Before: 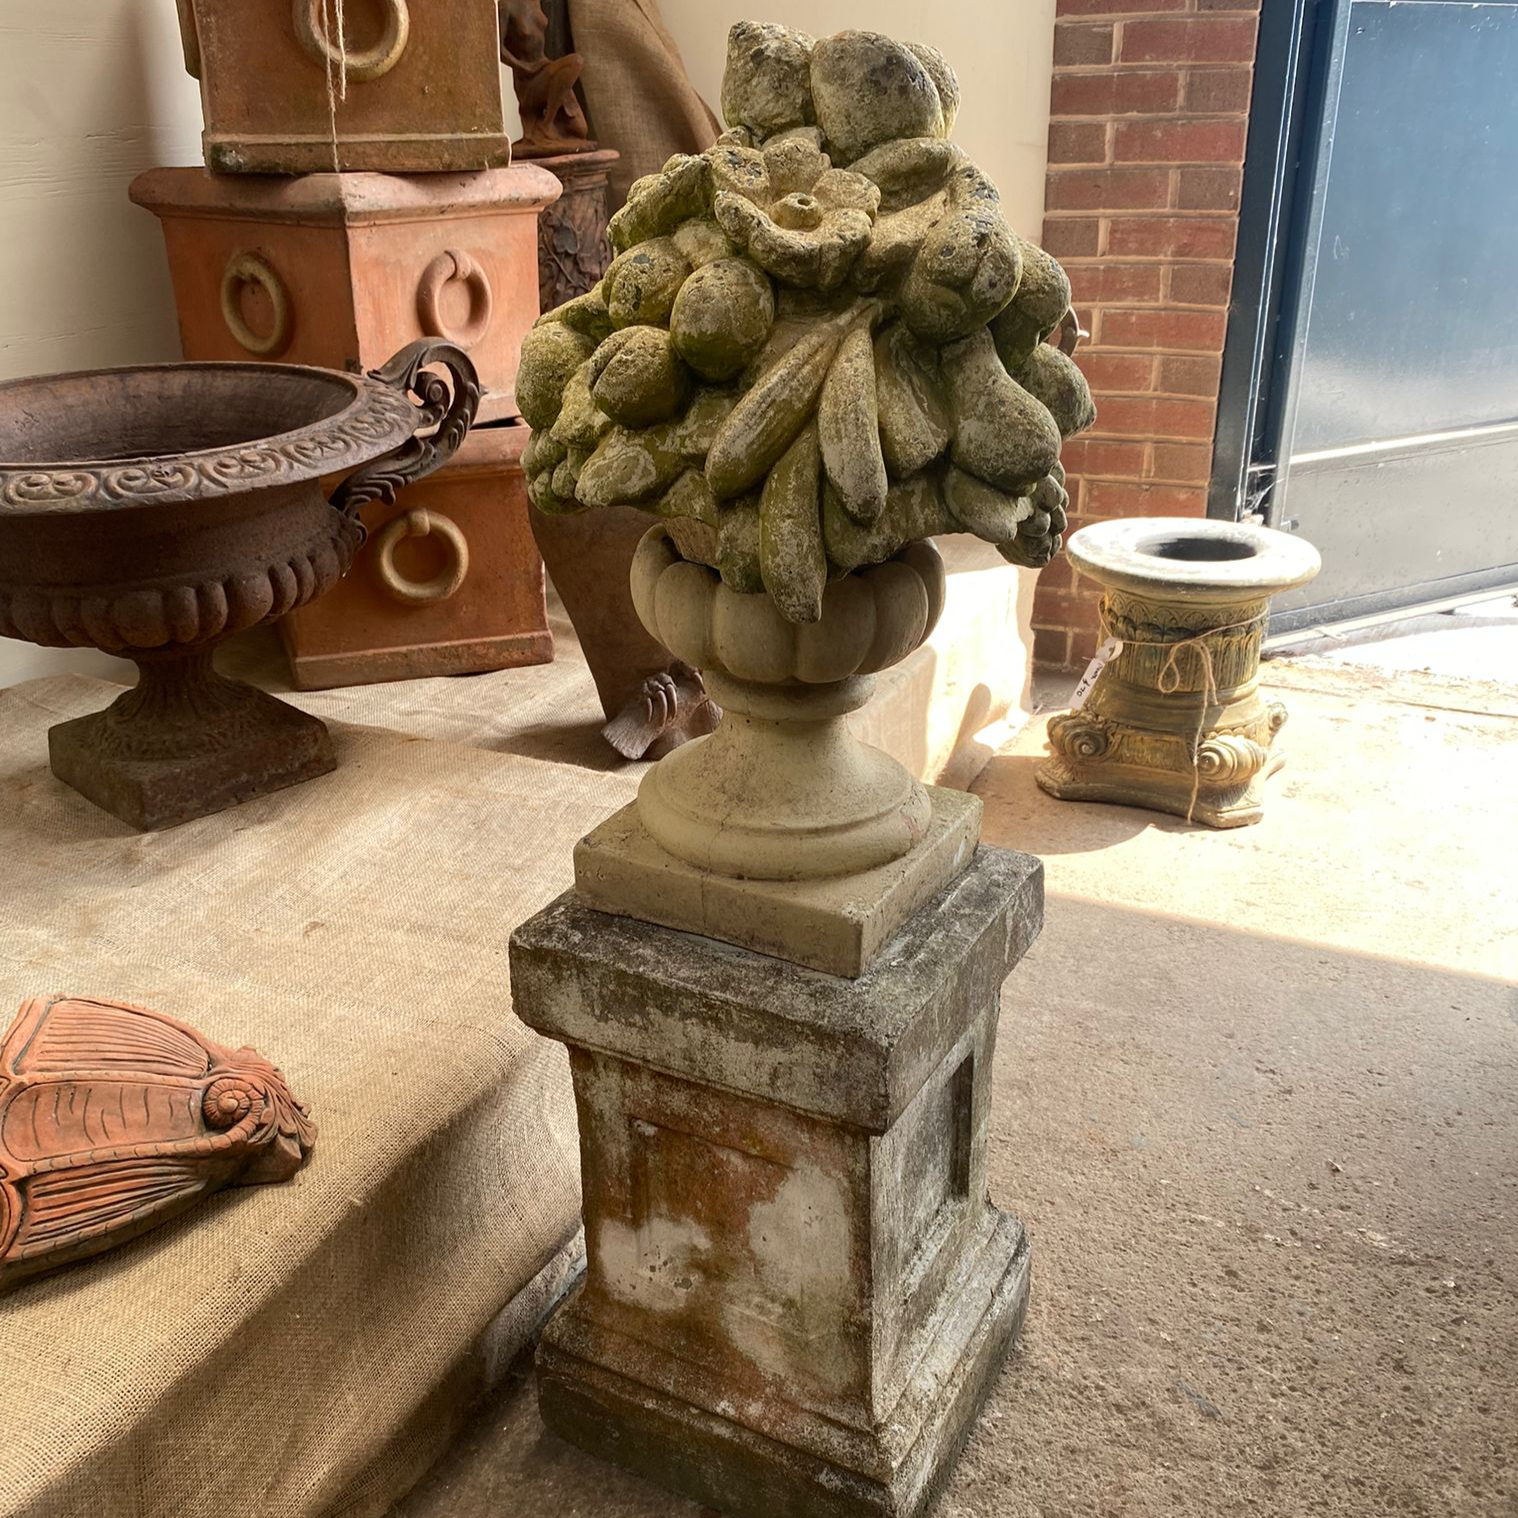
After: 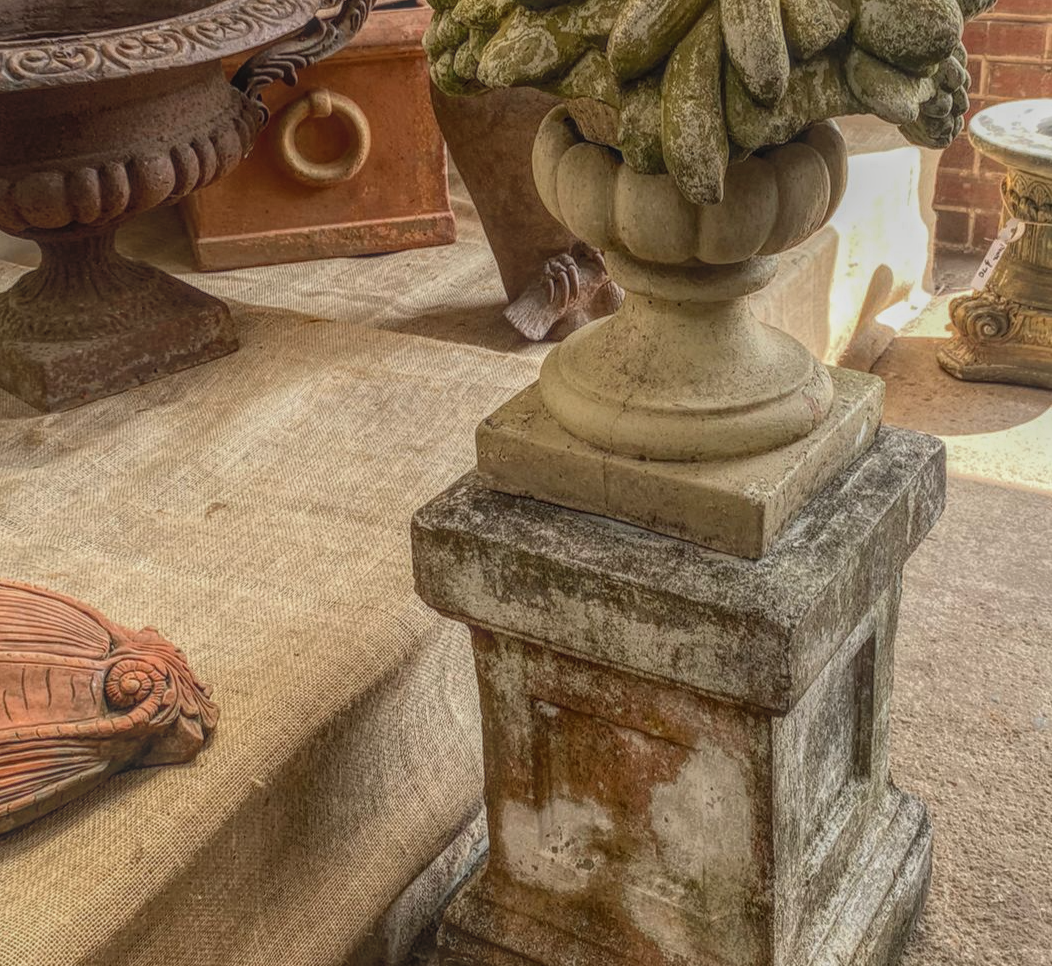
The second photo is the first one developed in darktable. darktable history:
local contrast: highlights 20%, shadows 30%, detail 200%, midtone range 0.2
crop: left 6.488%, top 27.668%, right 24.183%, bottom 8.656%
contrast brightness saturation: contrast -0.11
